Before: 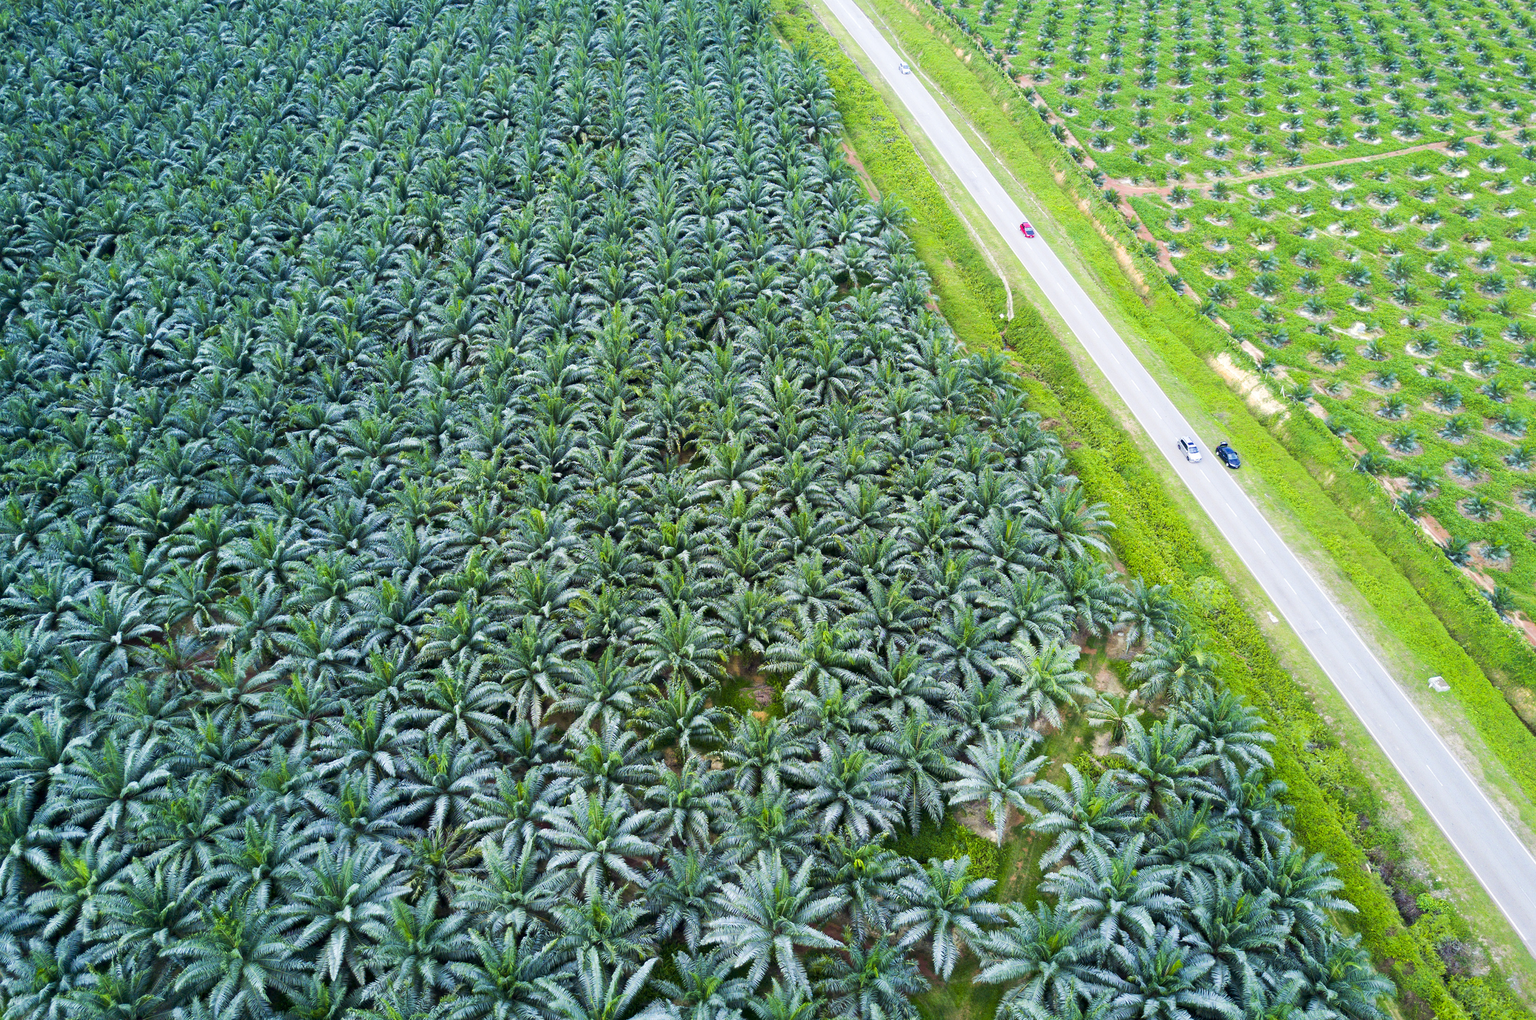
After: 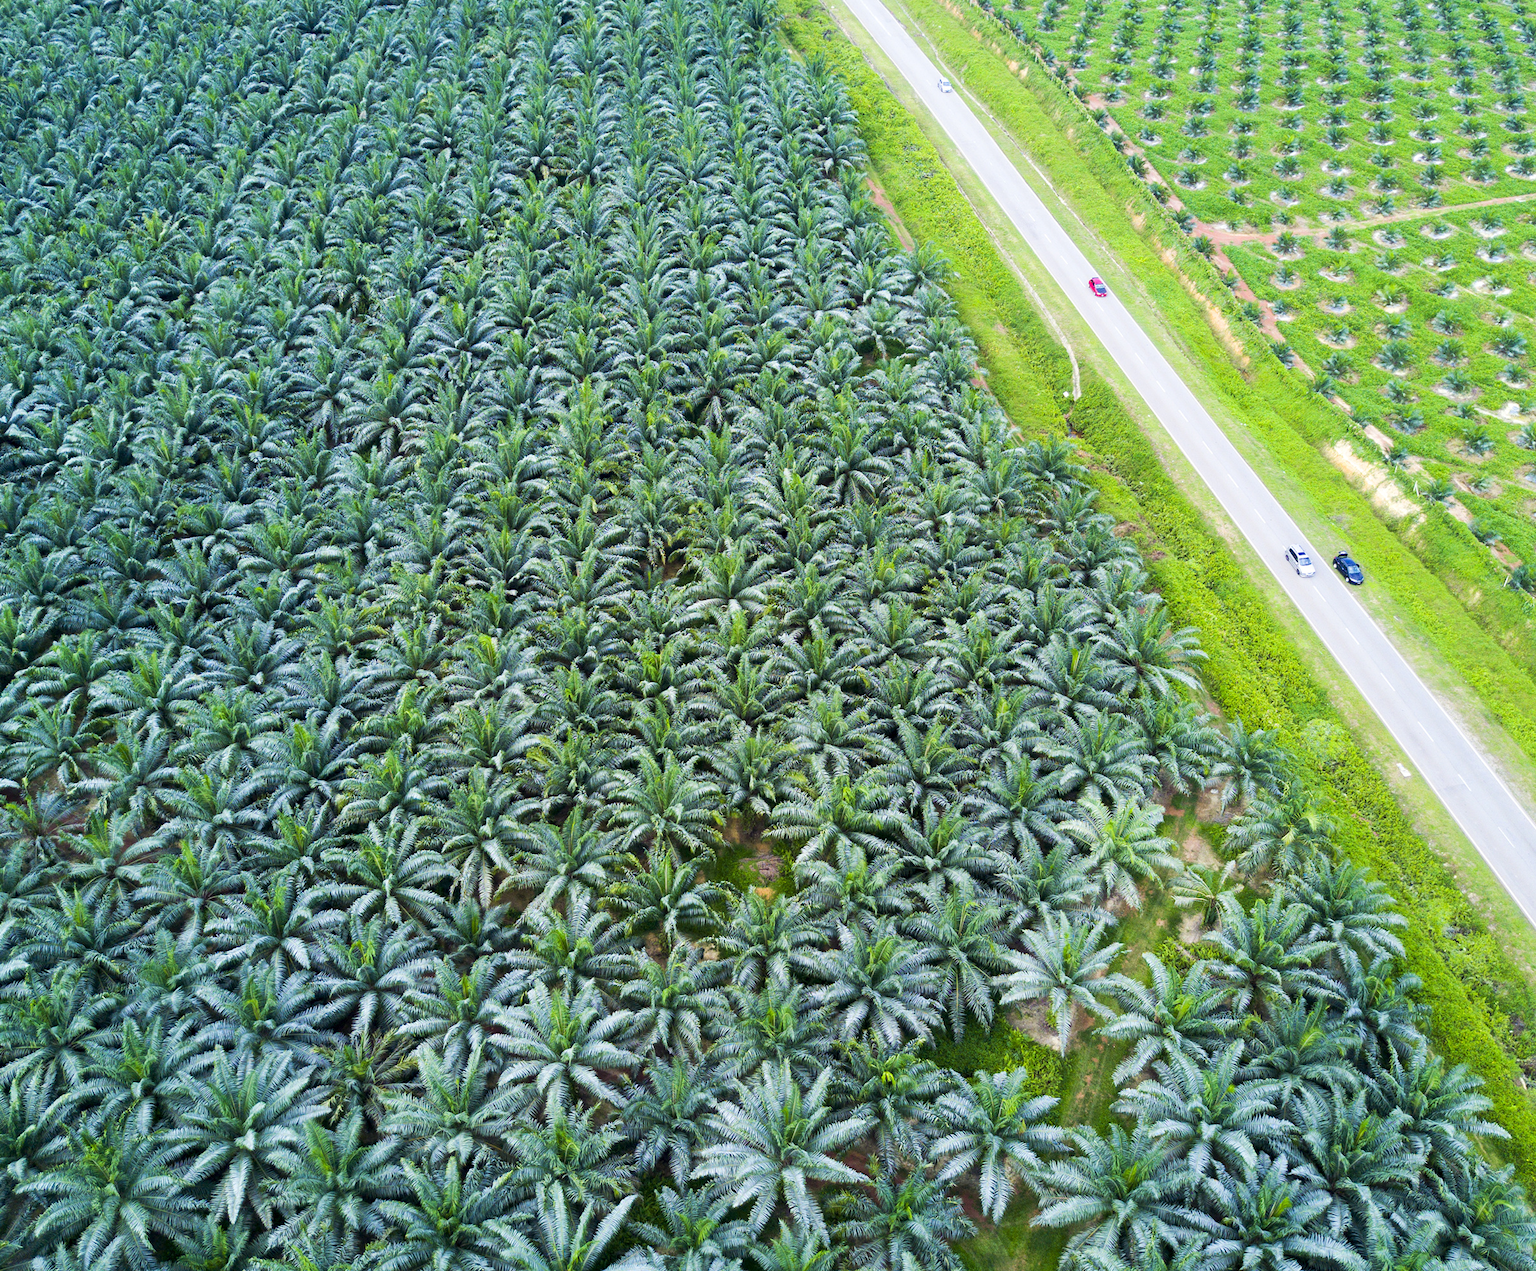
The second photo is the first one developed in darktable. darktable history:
base curve: curves: ch0 [(0, 0) (0.472, 0.508) (1, 1)]
crop and rotate: left 9.597%, right 10.195%
